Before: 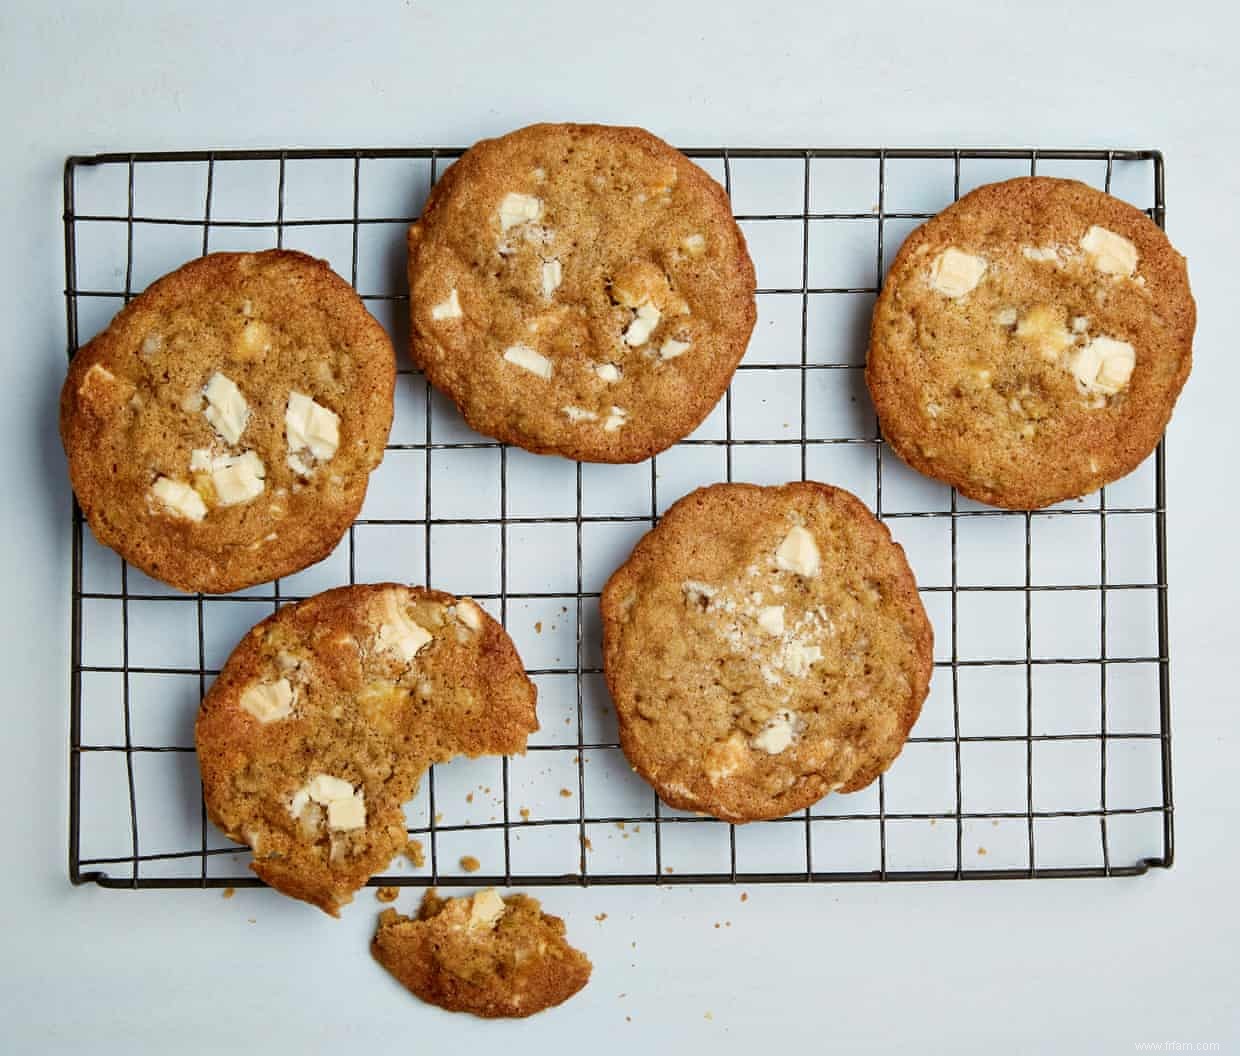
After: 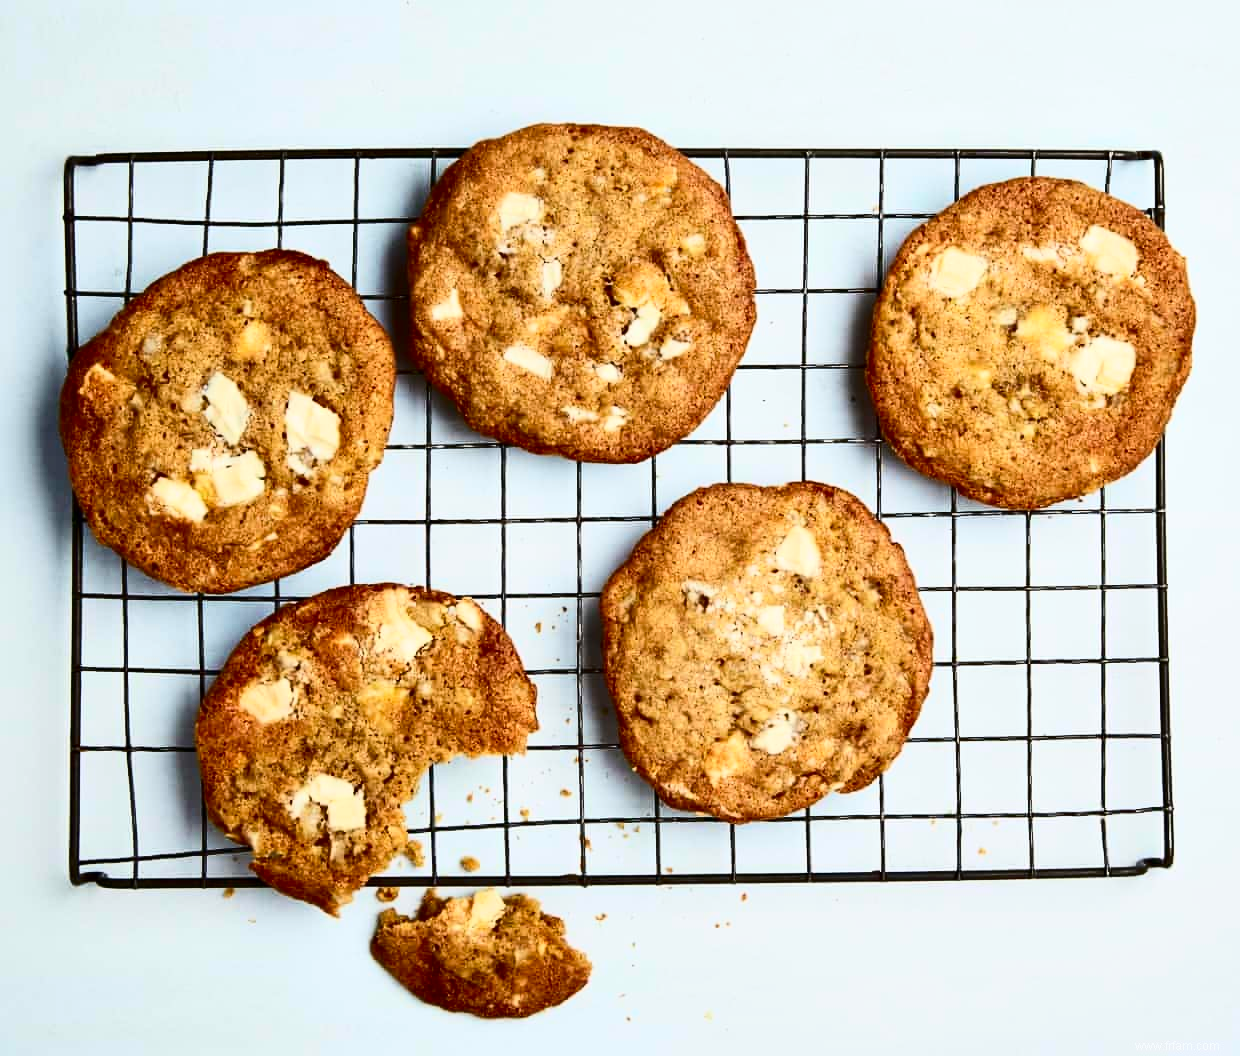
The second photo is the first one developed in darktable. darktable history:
contrast brightness saturation: contrast 0.401, brightness 0.045, saturation 0.246
